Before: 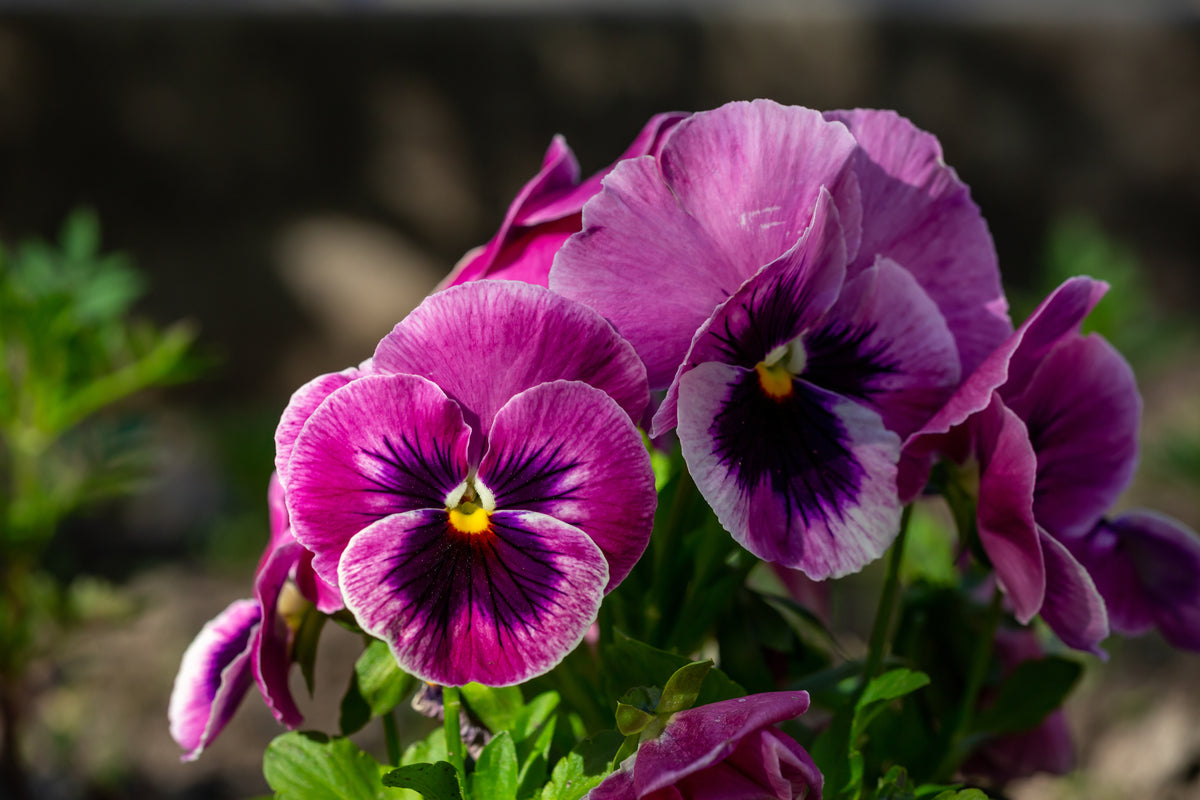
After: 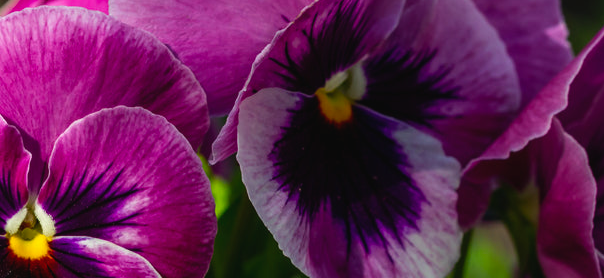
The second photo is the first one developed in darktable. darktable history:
crop: left 36.717%, top 34.34%, right 12.949%, bottom 30.67%
color balance rgb: power › luminance -9.096%, global offset › luminance 0.475%, global offset › hue 56.34°, perceptual saturation grading › global saturation 9.917%, global vibrance 20%
